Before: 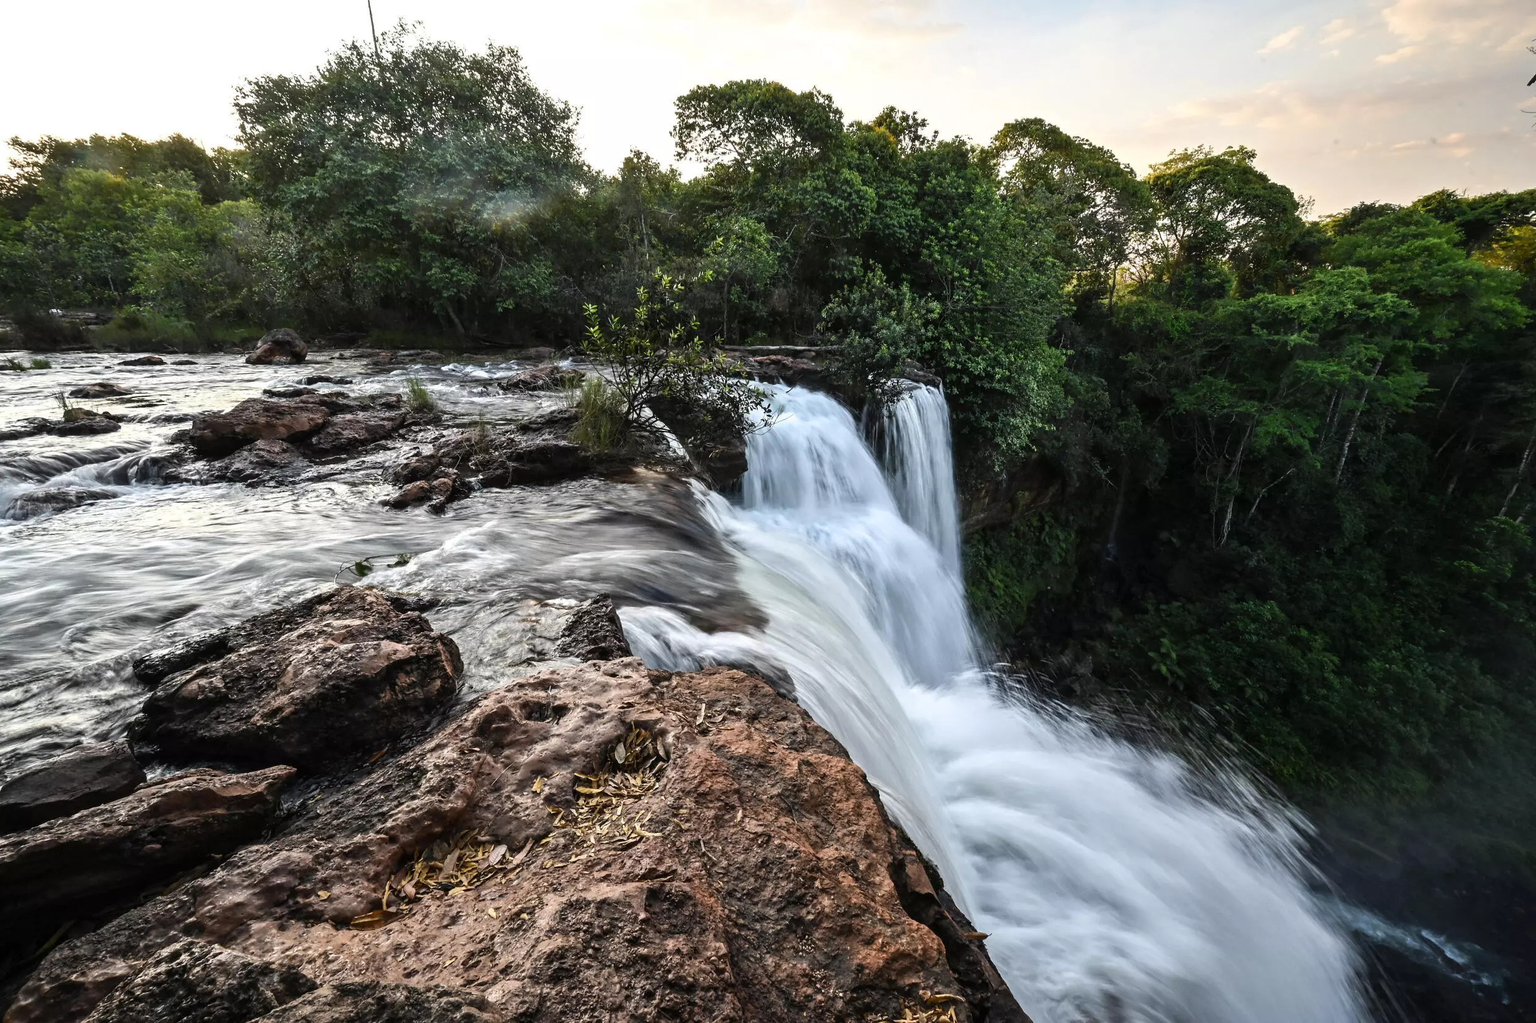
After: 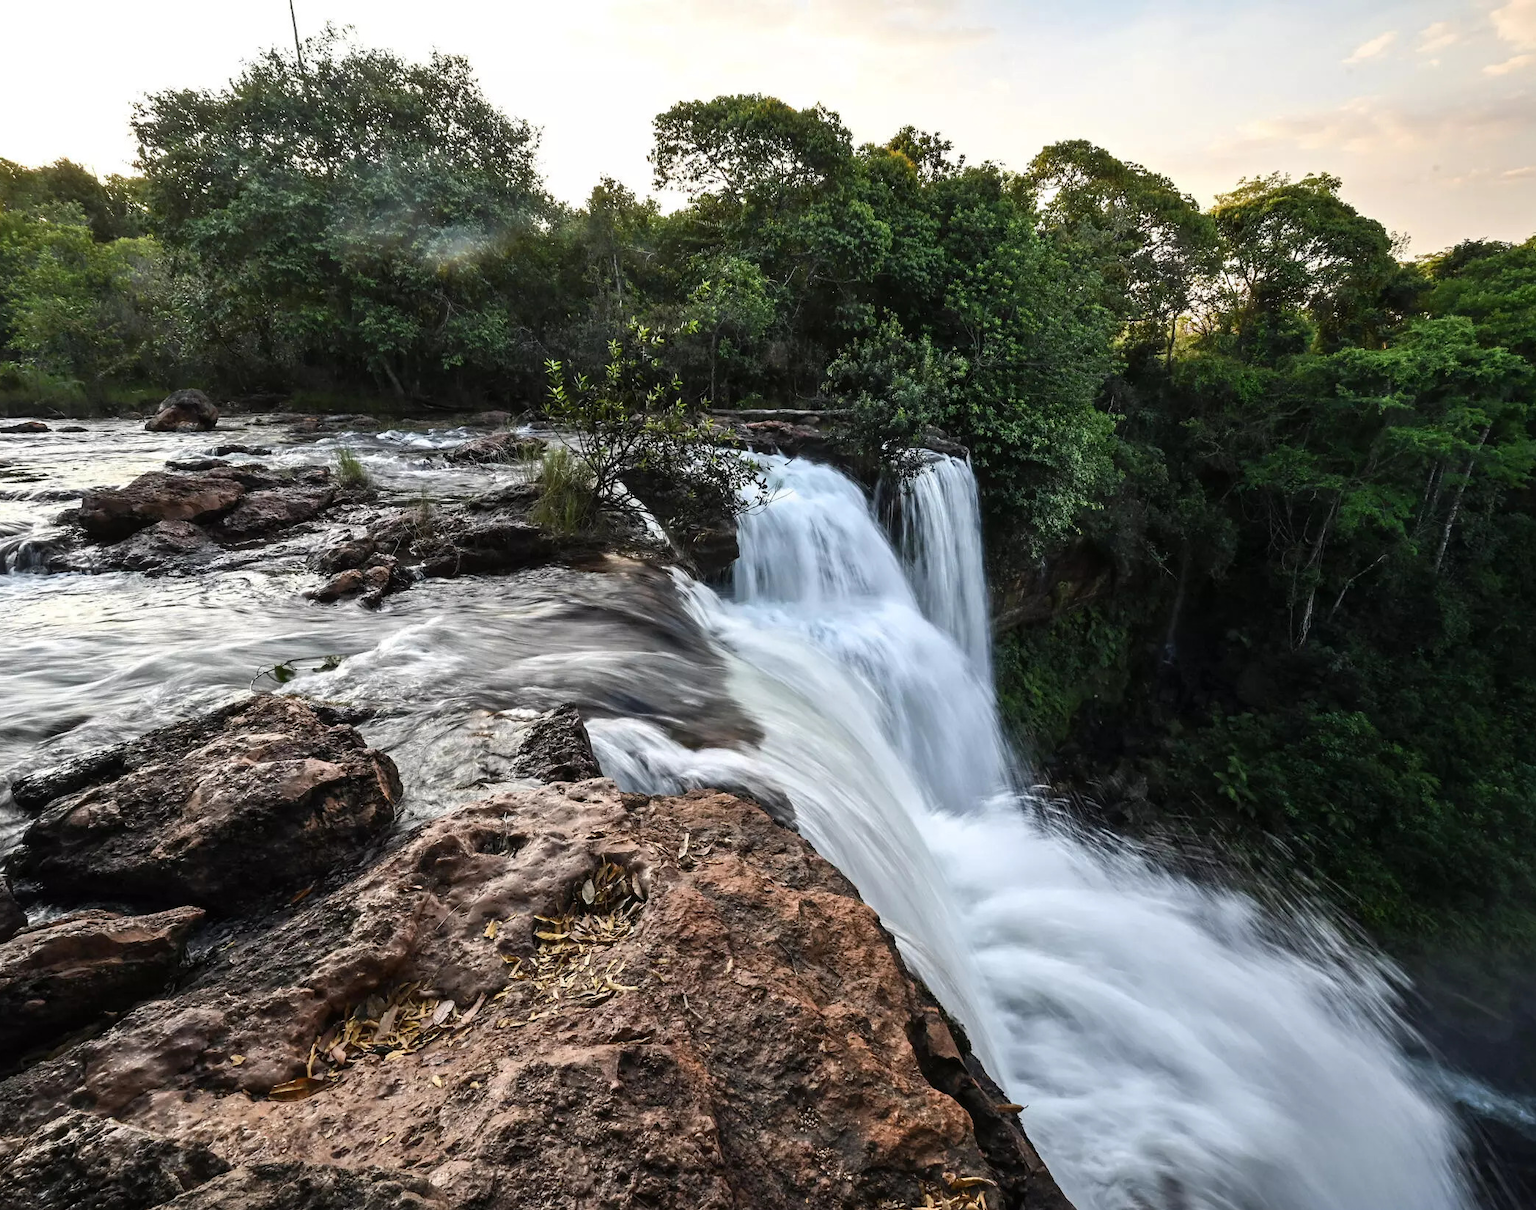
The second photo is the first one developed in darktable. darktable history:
crop: left 8.05%, right 7.458%
